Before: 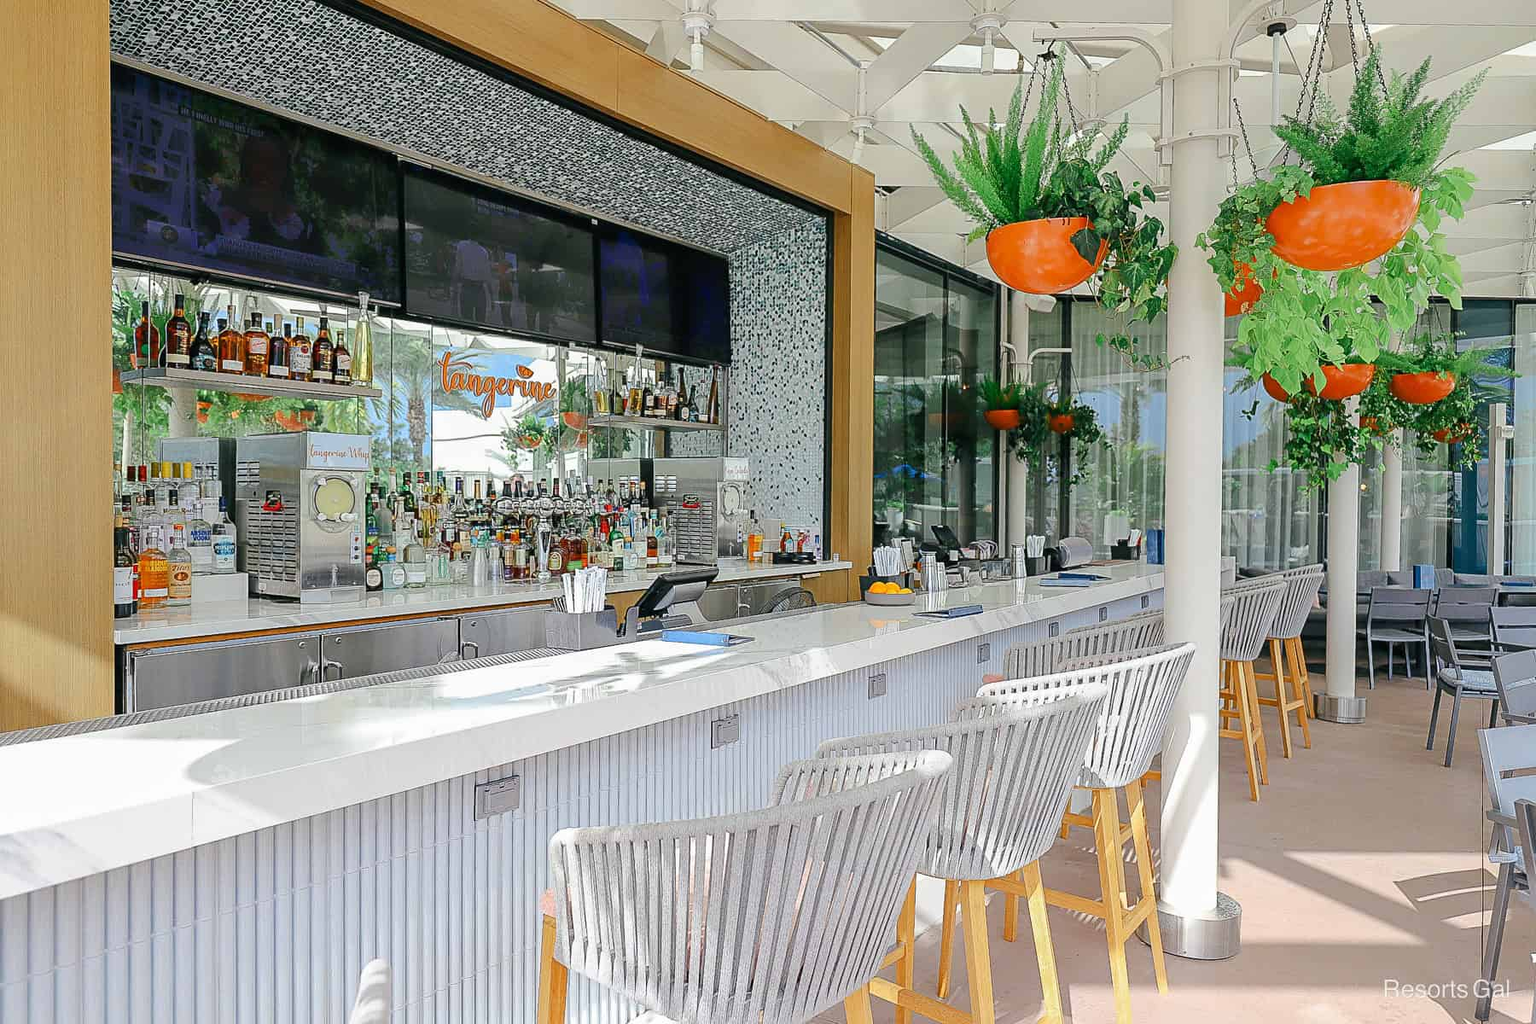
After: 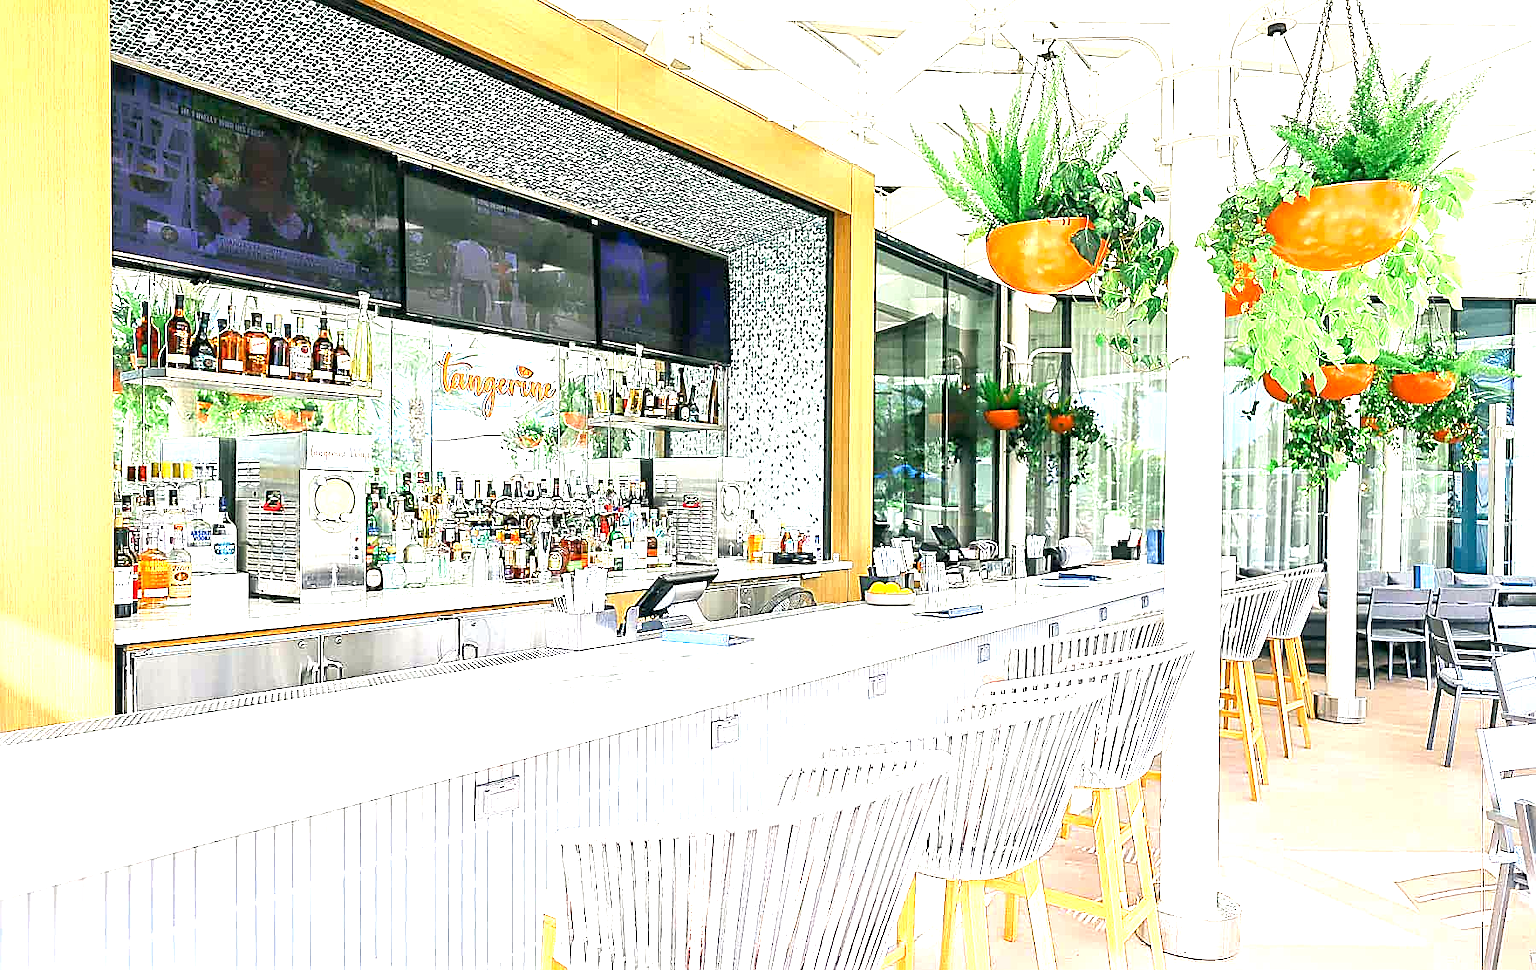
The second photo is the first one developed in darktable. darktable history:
crop and rotate: top 0.006%, bottom 5.243%
color correction: highlights b* 3
sharpen: on, module defaults
exposure: black level correction 0.001, exposure 1.849 EV, compensate highlight preservation false
